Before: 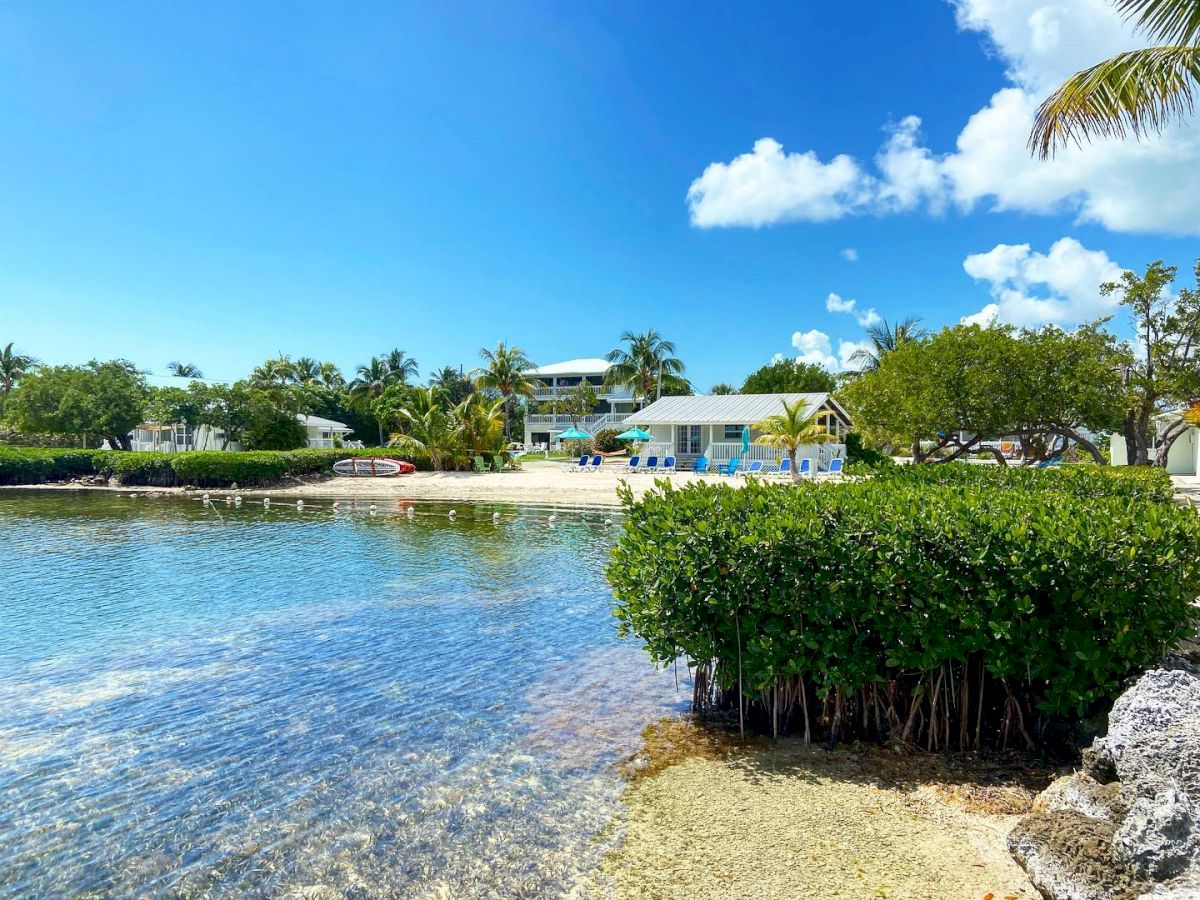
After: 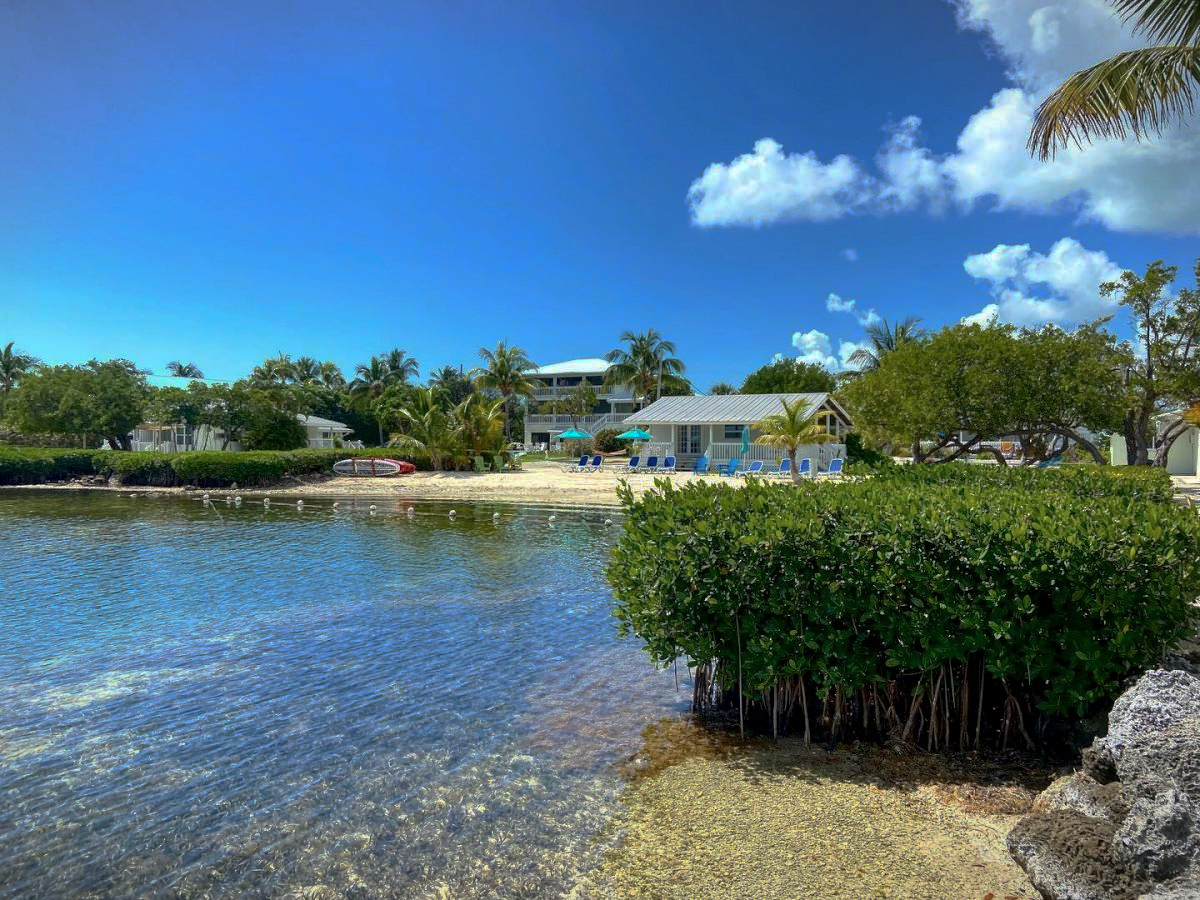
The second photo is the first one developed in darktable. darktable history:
vignetting: fall-off start 99.58%, brightness -0.465, saturation -0.31, width/height ratio 1.308, unbound false
base curve: curves: ch0 [(0, 0) (0.841, 0.609) (1, 1)], preserve colors none
shadows and highlights: shadows 37.29, highlights -26.81, soften with gaussian
